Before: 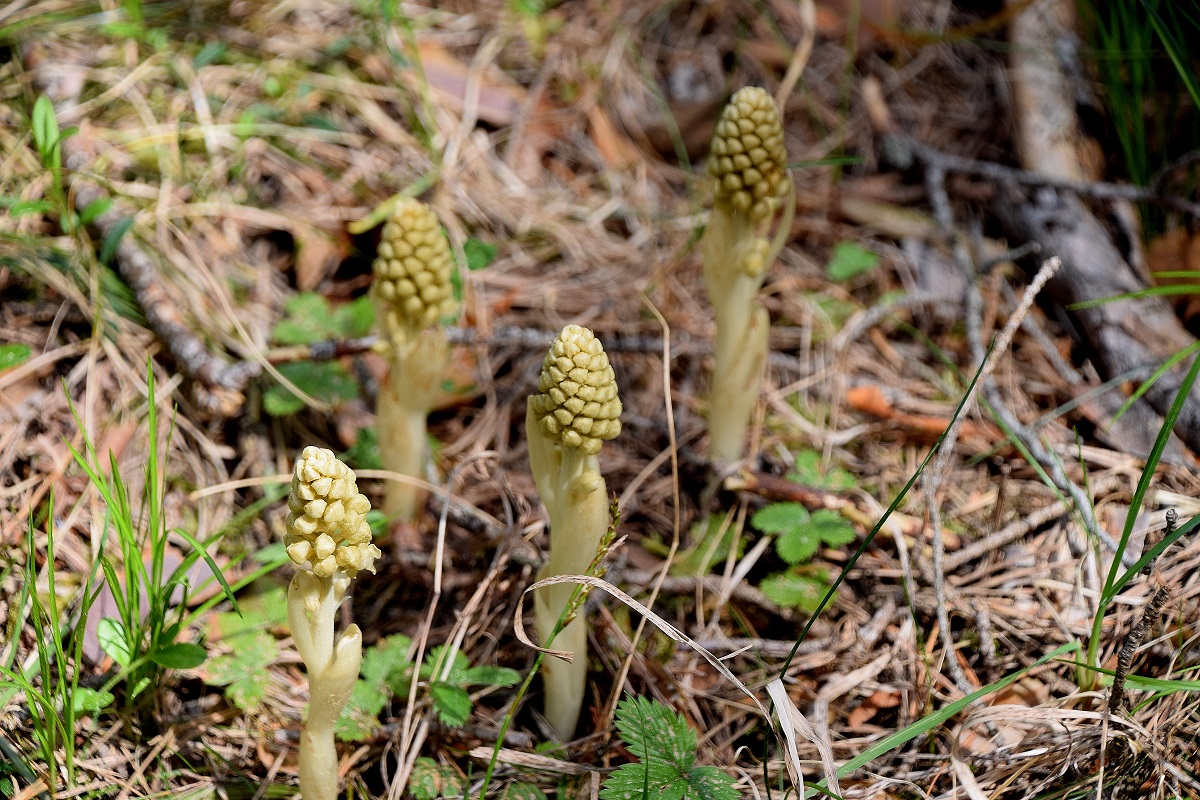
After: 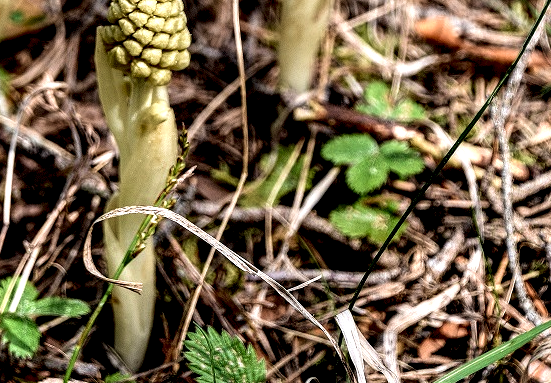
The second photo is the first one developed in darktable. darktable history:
velvia: strength 21.86%
crop: left 35.947%, top 46.174%, right 18.1%, bottom 5.938%
local contrast: shadows 160%, detail 223%
